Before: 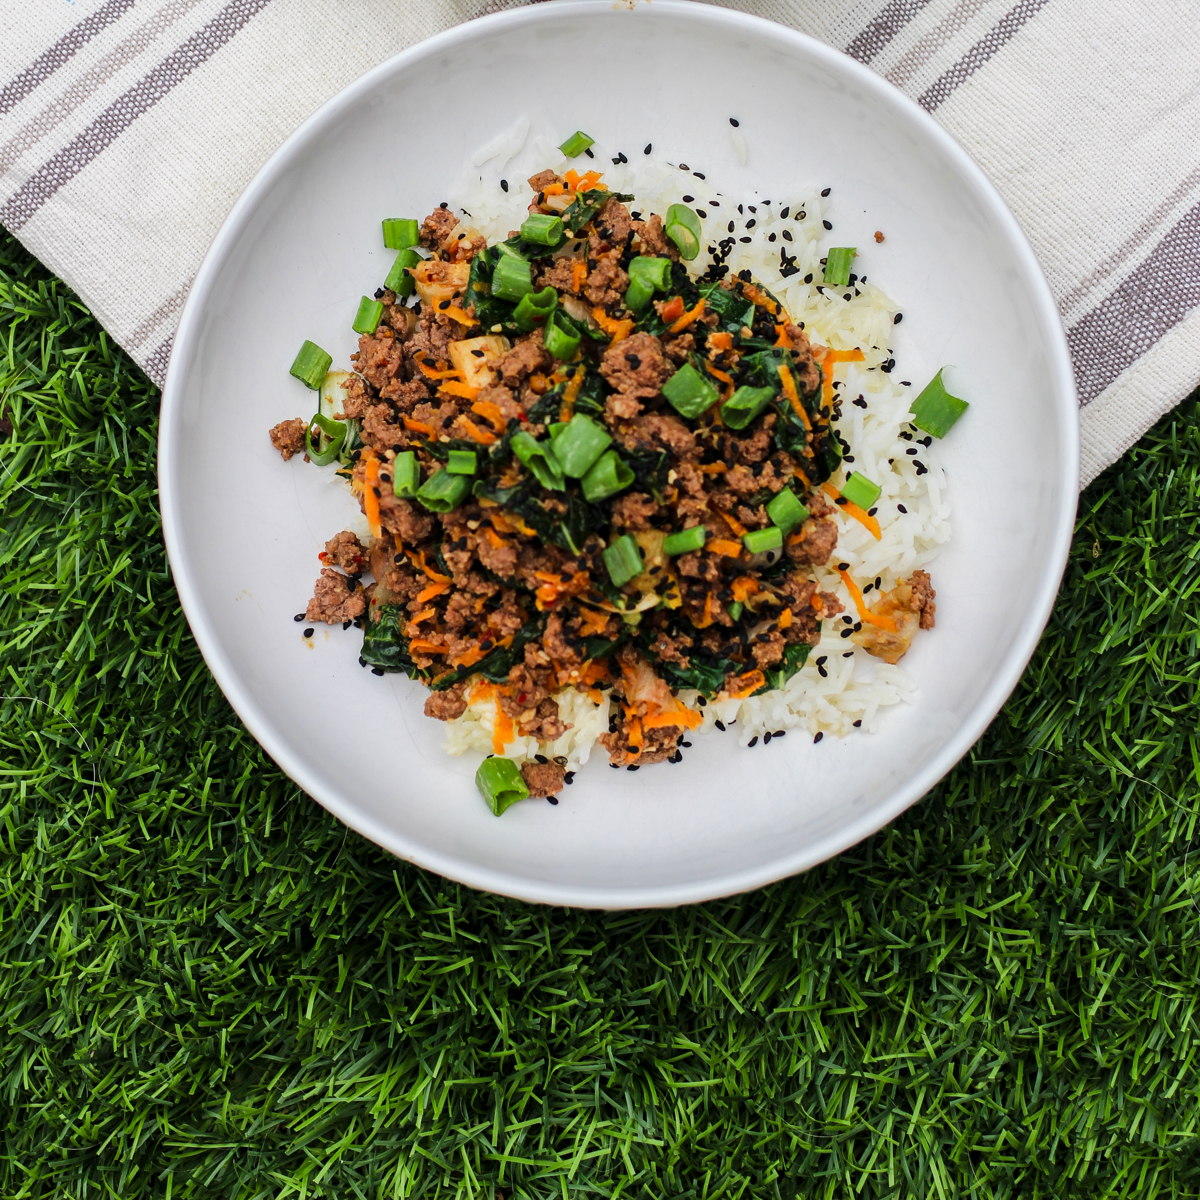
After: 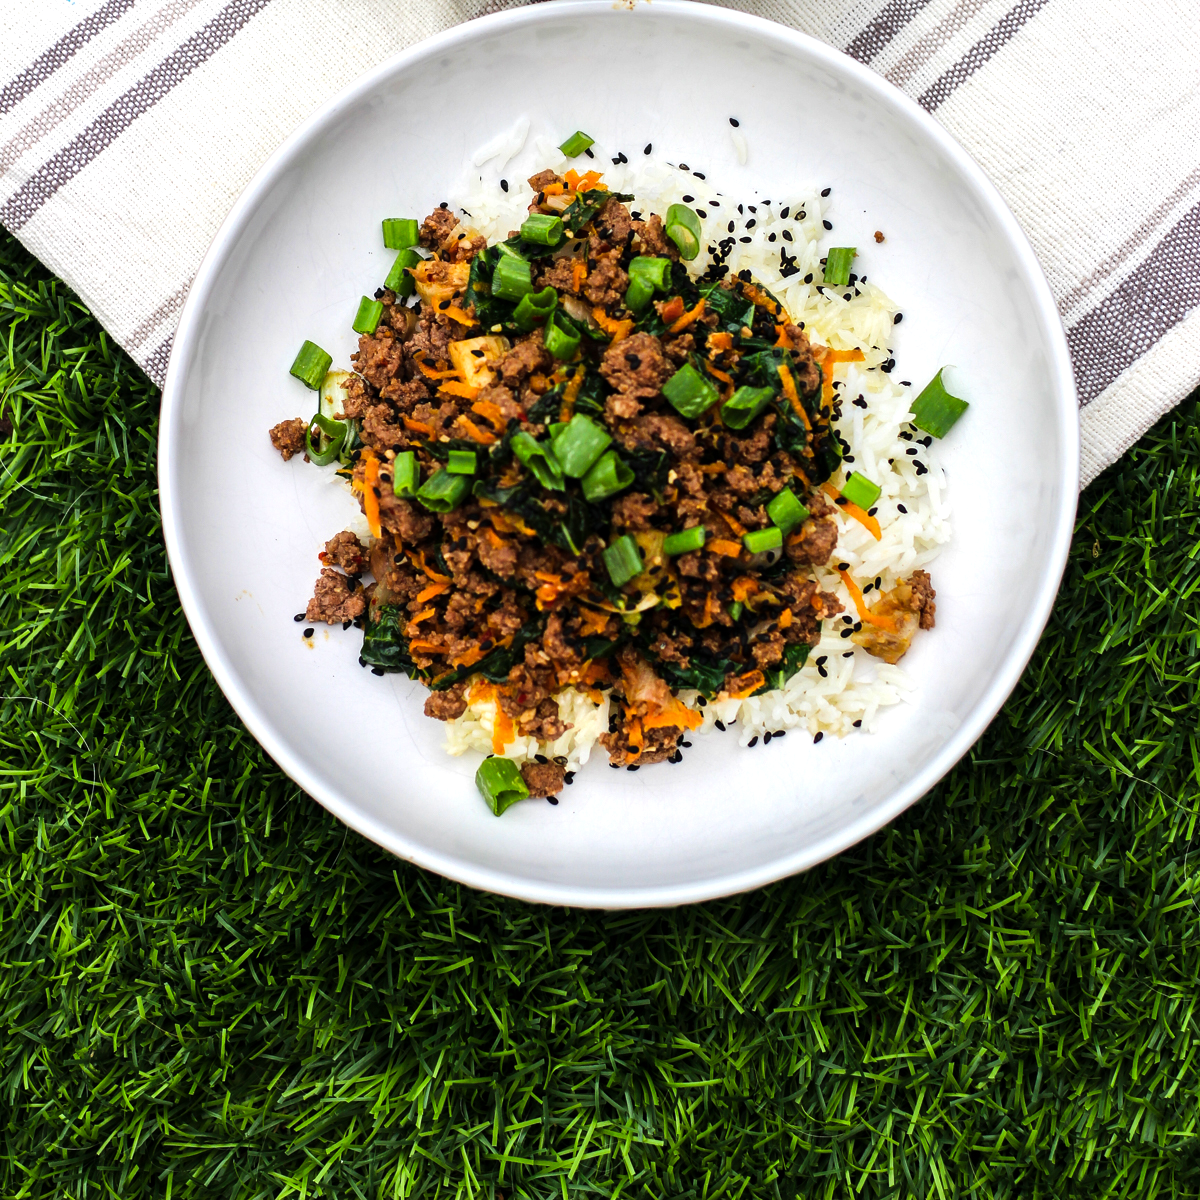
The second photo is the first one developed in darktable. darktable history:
color balance rgb: perceptual brilliance grading › highlights 14.29%, perceptual brilliance grading › mid-tones -5.92%, perceptual brilliance grading › shadows -26.83%, global vibrance 31.18%
